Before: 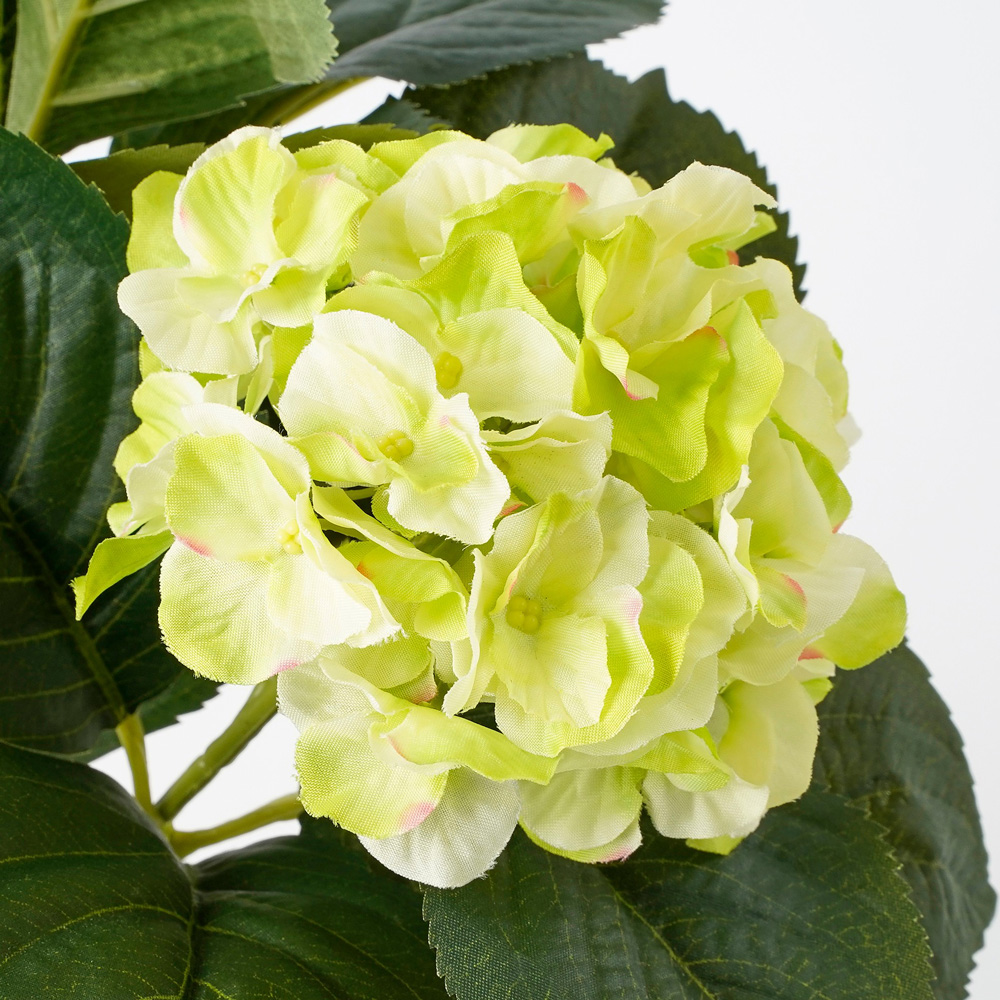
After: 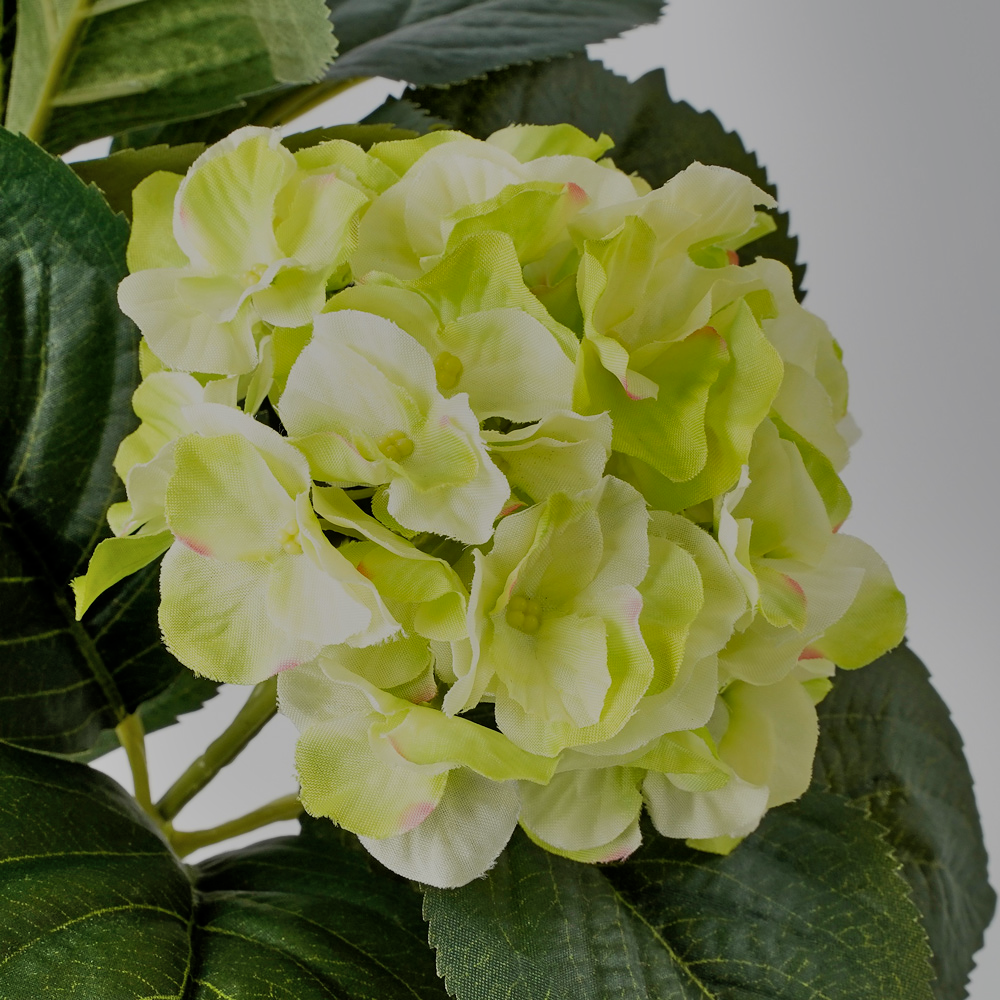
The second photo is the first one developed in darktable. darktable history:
filmic rgb: middle gray luminance 29.17%, black relative exposure -10.38 EV, white relative exposure 5.51 EV, threshold 5.95 EV, target black luminance 0%, hardness 3.97, latitude 1.33%, contrast 1.131, highlights saturation mix 6.26%, shadows ↔ highlights balance 14.42%, enable highlight reconstruction true
tone equalizer: -8 EV -0.002 EV, -7 EV 0.01 EV, -6 EV -0.008 EV, -5 EV 0.008 EV, -4 EV -0.051 EV, -3 EV -0.229 EV, -2 EV -0.643 EV, -1 EV -0.981 EV, +0 EV -0.96 EV
shadows and highlights: radius 106.93, shadows 45.97, highlights -67.47, low approximation 0.01, soften with gaussian
